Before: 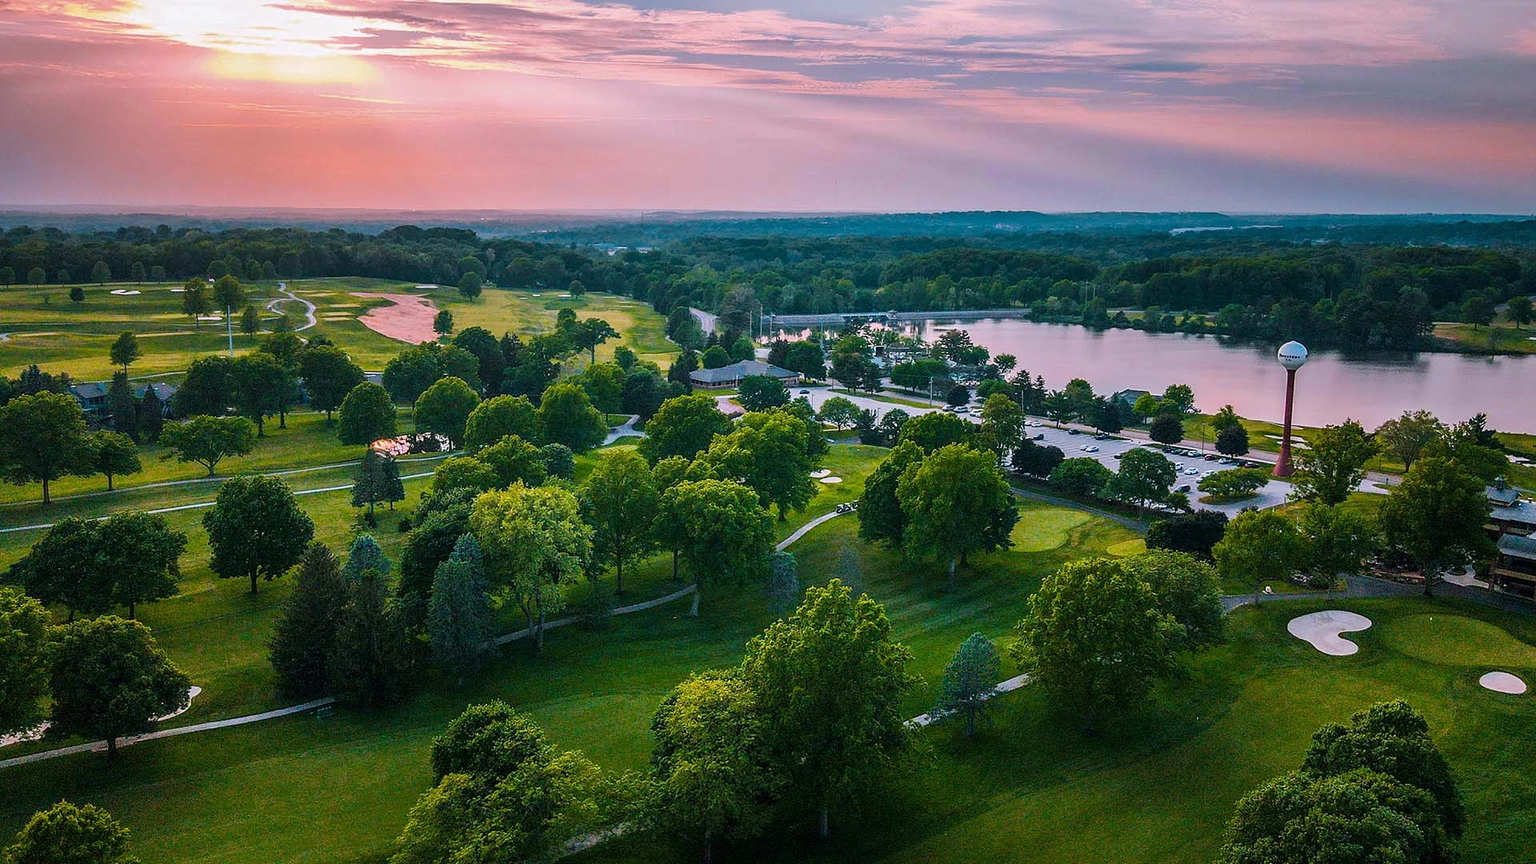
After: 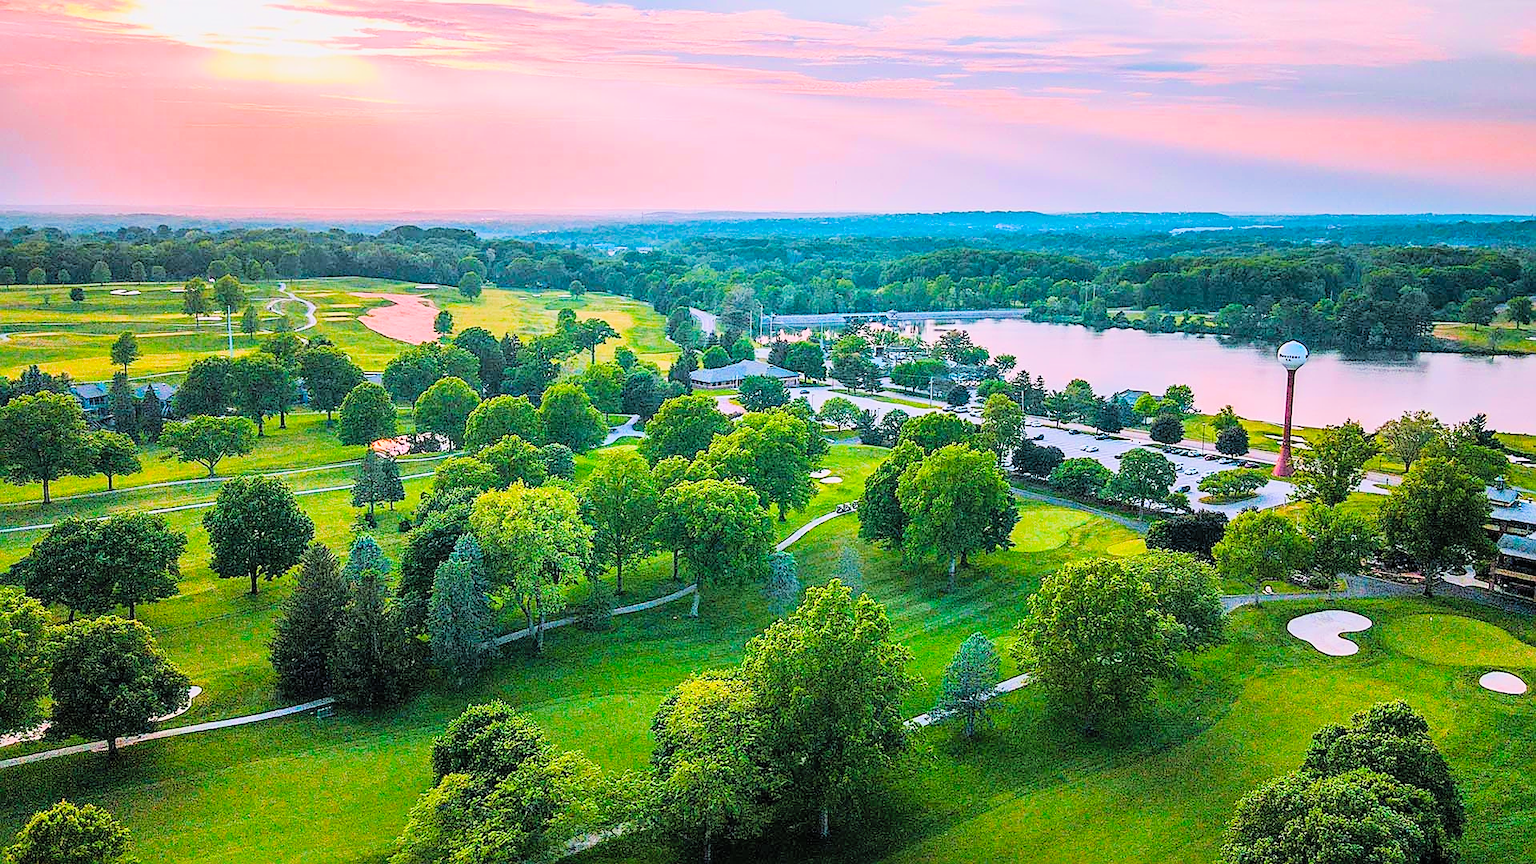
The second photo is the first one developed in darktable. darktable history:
contrast brightness saturation: contrast 0.07, brightness 0.178, saturation 0.41
filmic rgb: black relative exposure -7.17 EV, white relative exposure 5.39 EV, hardness 3.02
exposure: black level correction 0, exposure 1.443 EV, compensate highlight preservation false
sharpen: amount 0.576
